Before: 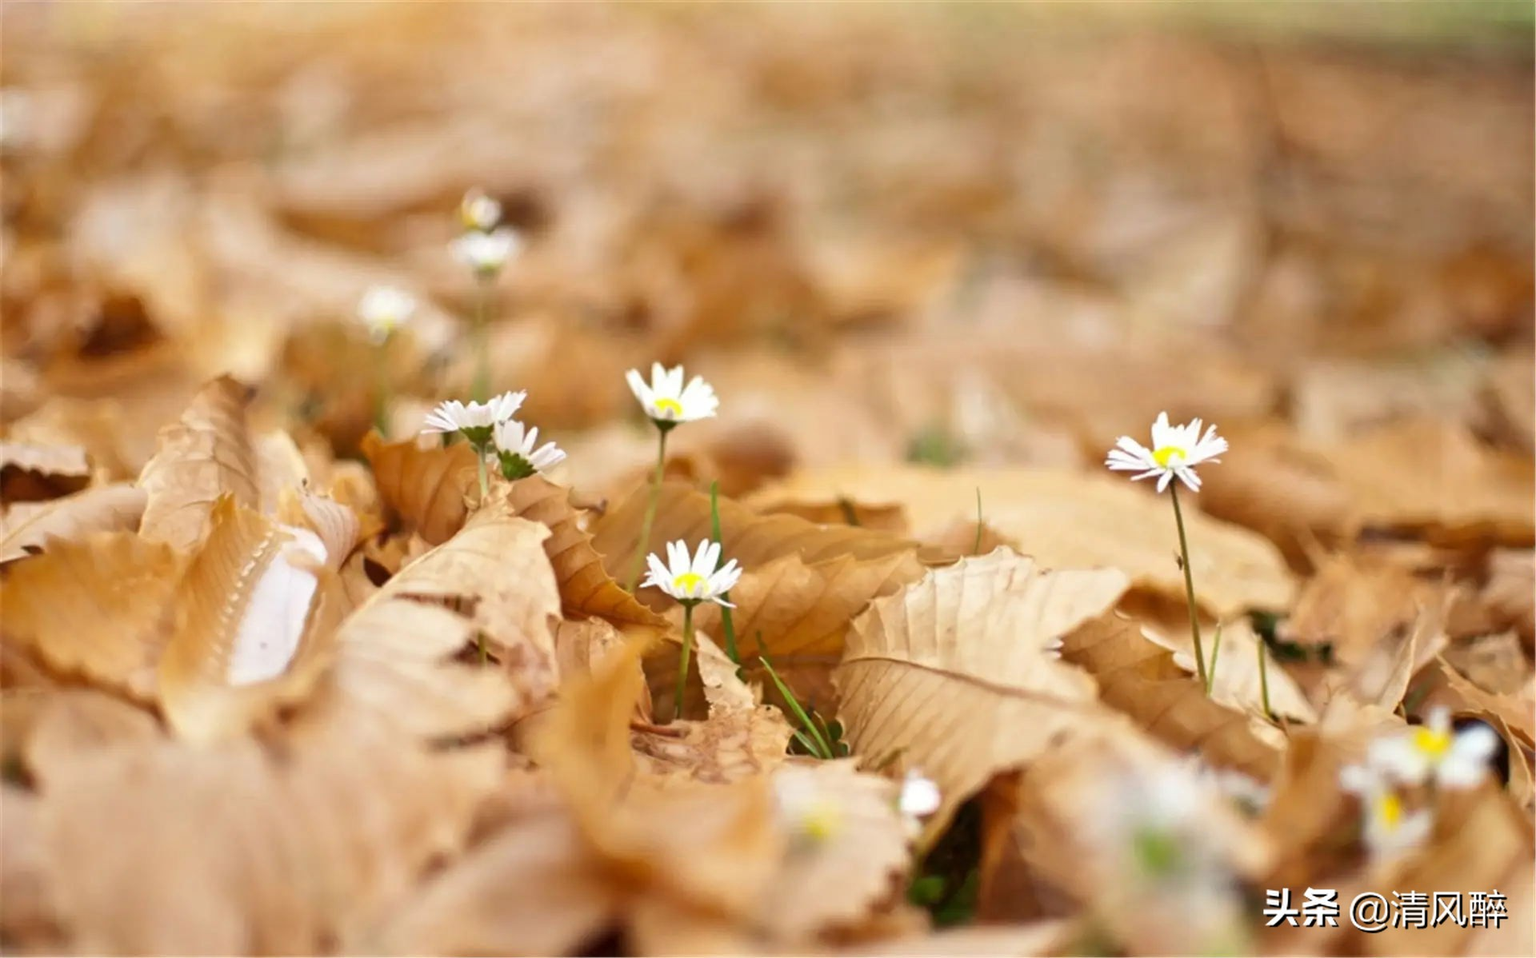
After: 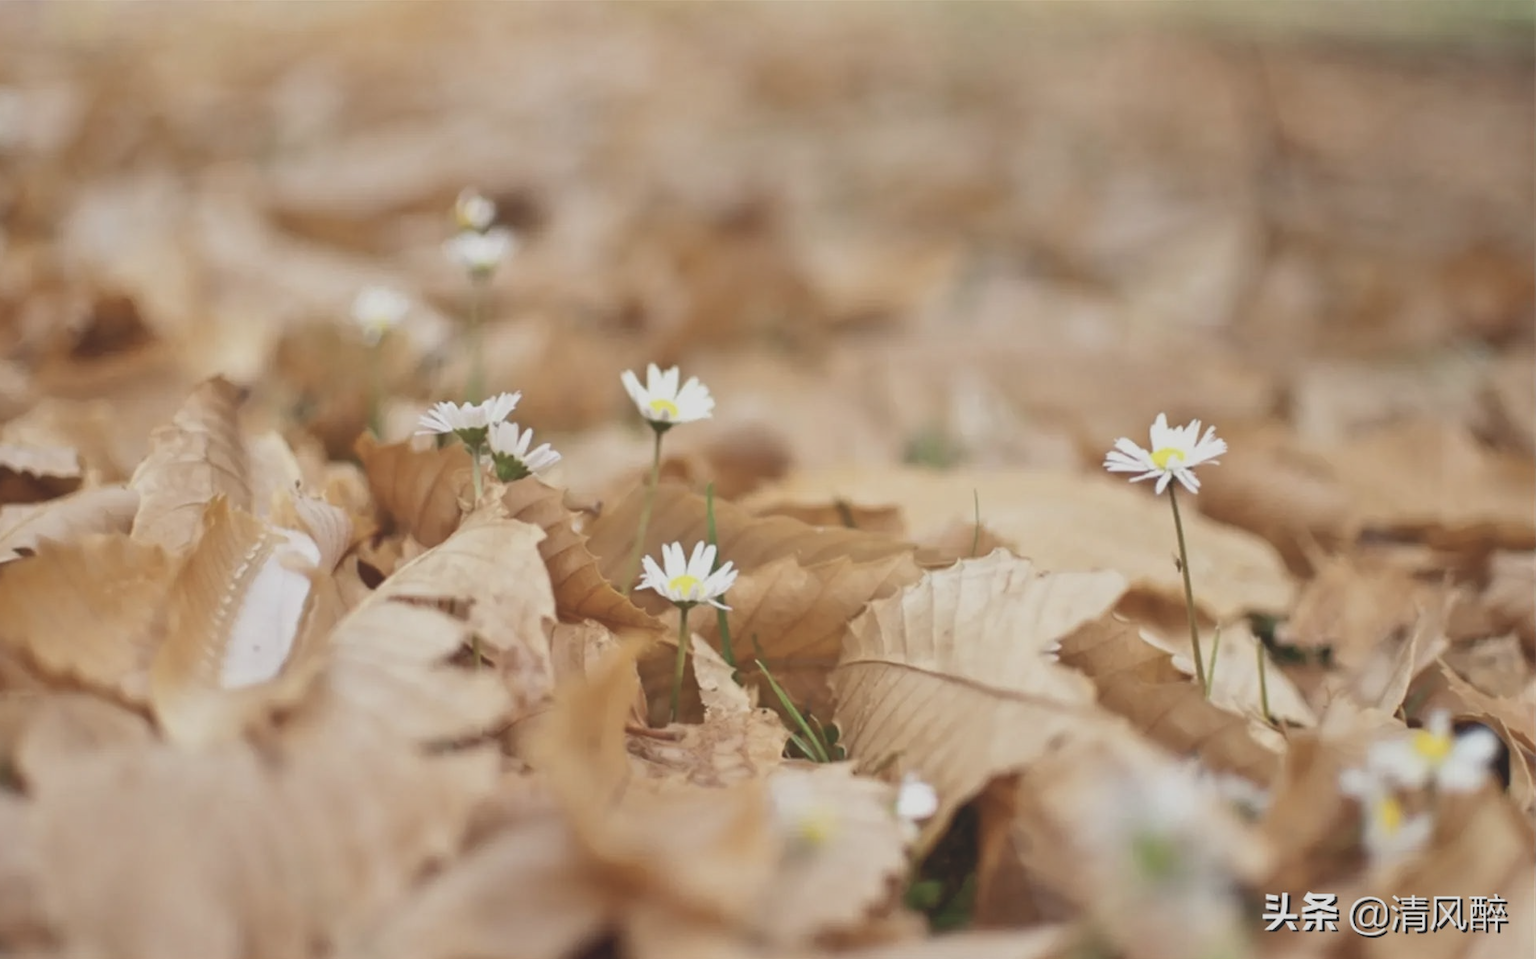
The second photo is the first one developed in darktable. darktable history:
crop and rotate: left 0.614%, top 0.179%, bottom 0.309%
contrast brightness saturation: contrast -0.26, saturation -0.43
